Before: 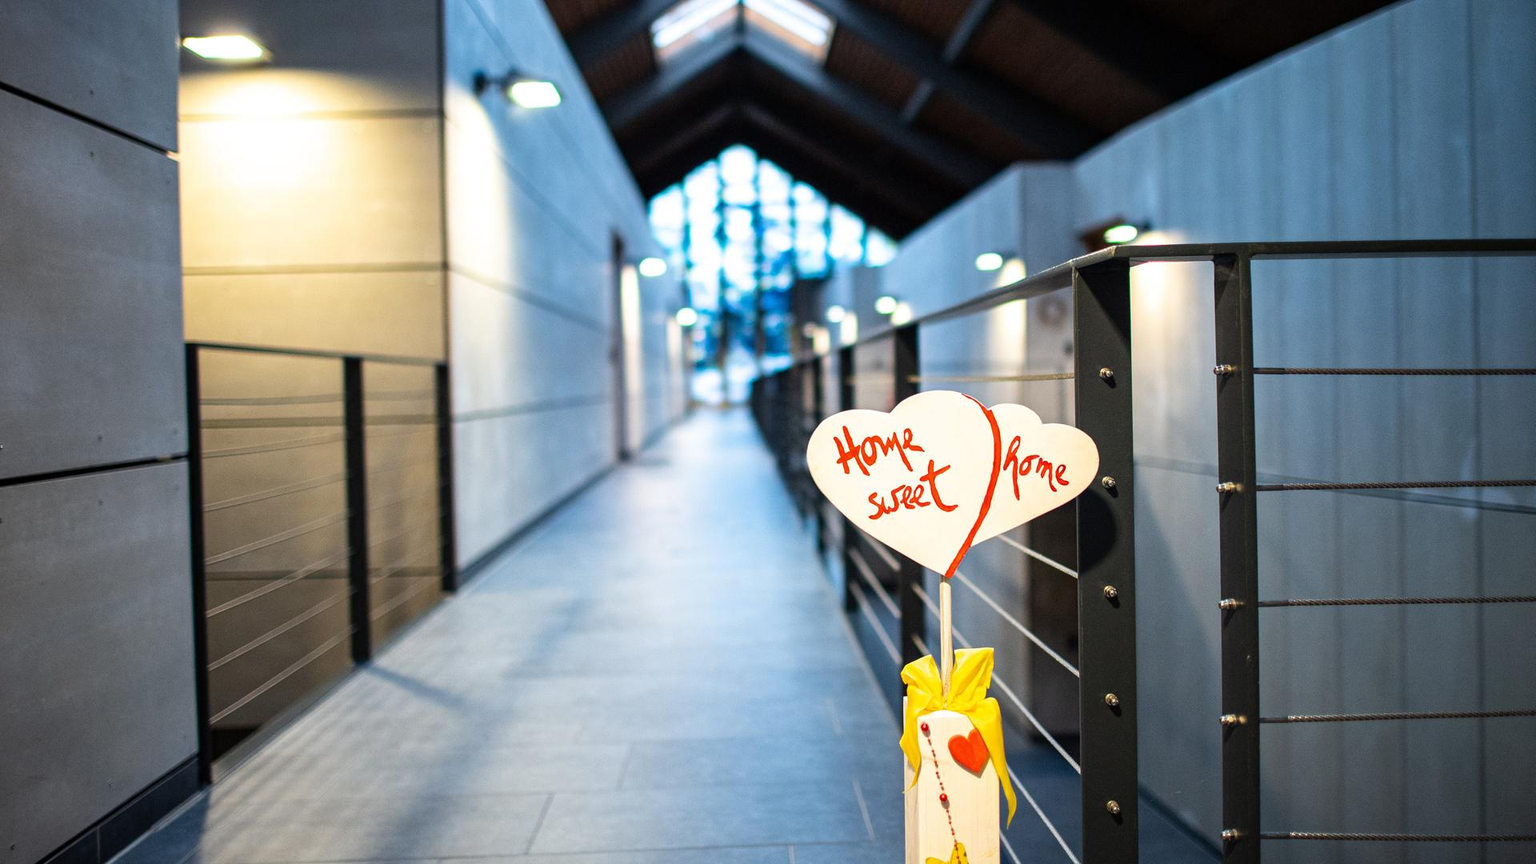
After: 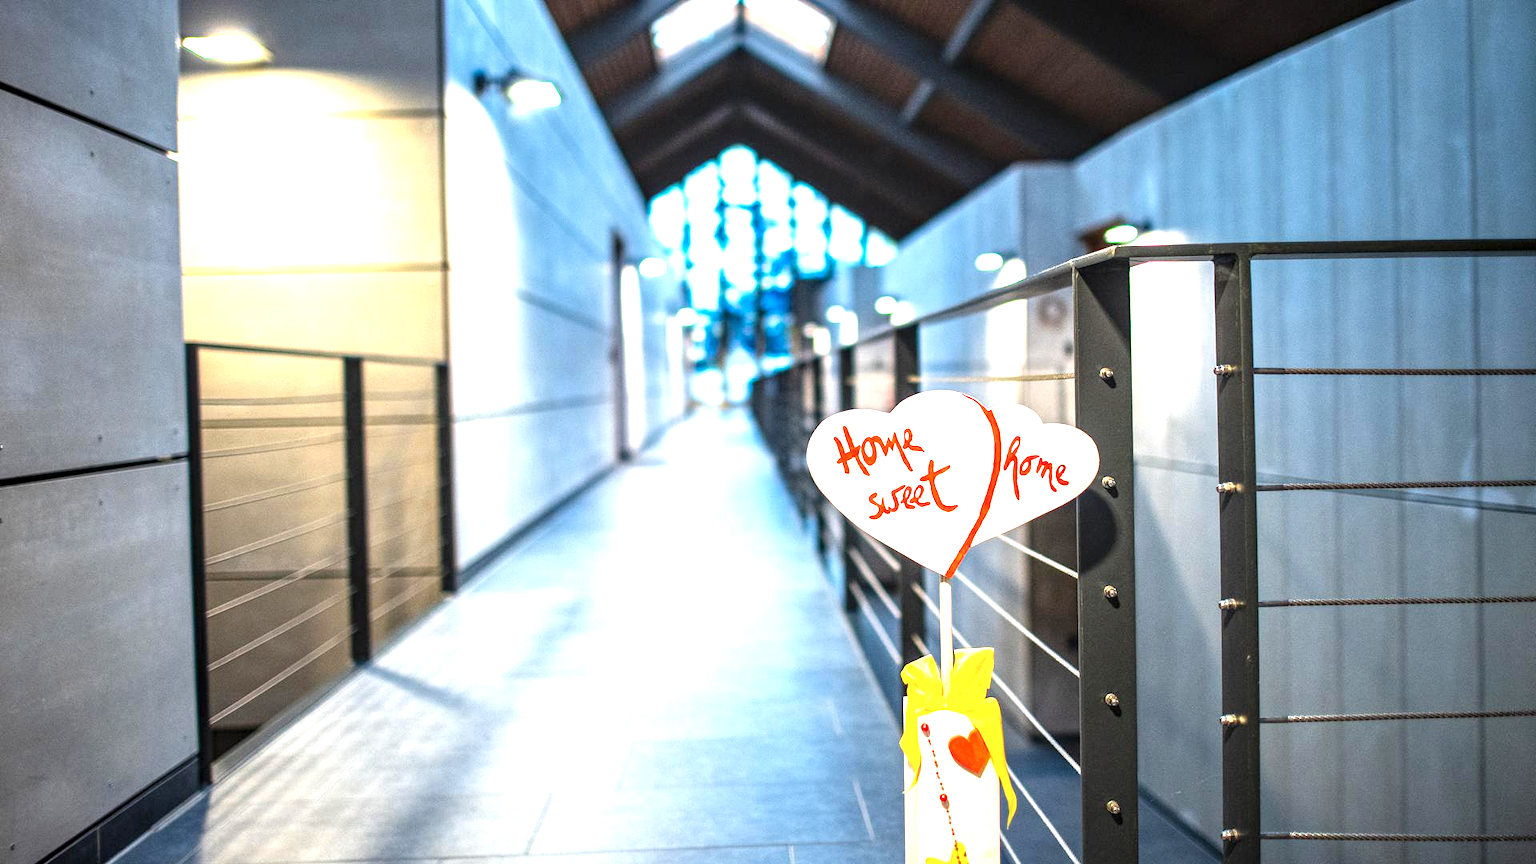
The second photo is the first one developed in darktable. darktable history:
local contrast: highlights 25%, detail 130%
contrast brightness saturation: saturation -0.05
exposure: black level correction 0, exposure 1.2 EV, compensate exposure bias true, compensate highlight preservation false
color zones: curves: ch0 [(0, 0.5) (0.143, 0.5) (0.286, 0.5) (0.429, 0.495) (0.571, 0.437) (0.714, 0.44) (0.857, 0.496) (1, 0.5)]
